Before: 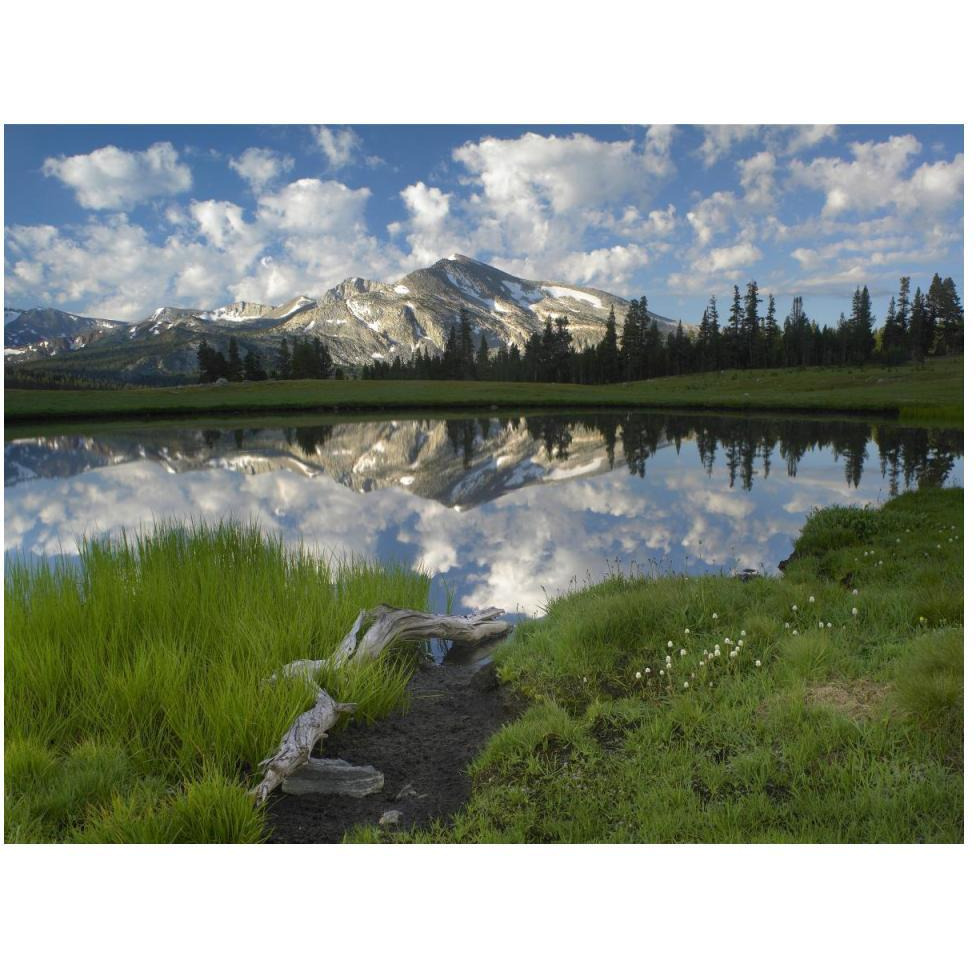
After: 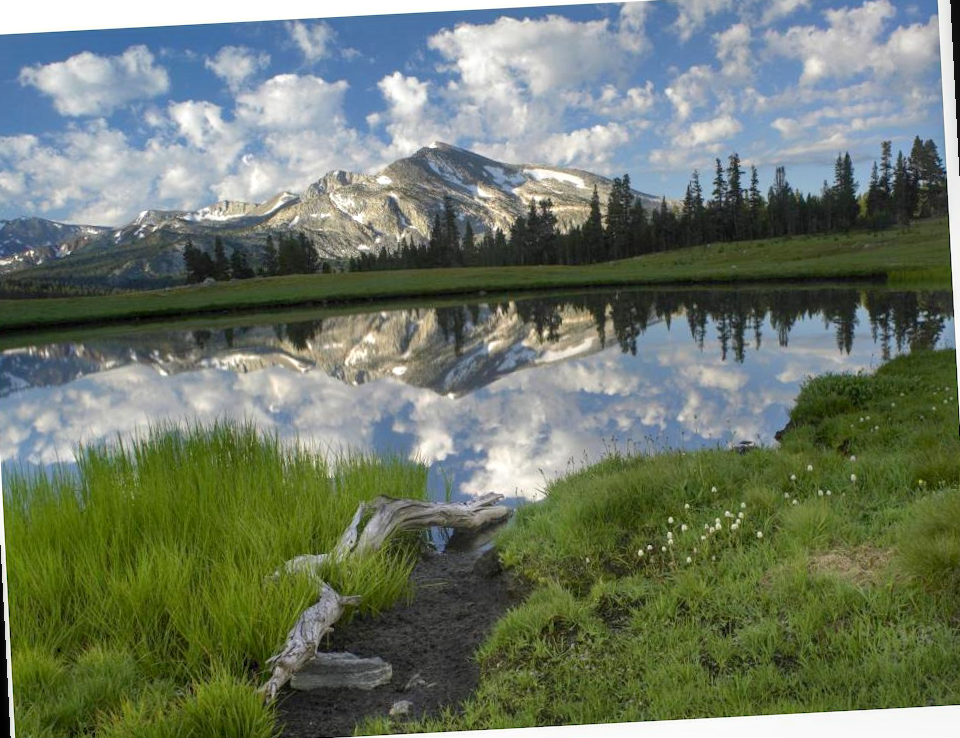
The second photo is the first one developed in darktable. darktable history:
local contrast: on, module defaults
levels: levels [0, 0.478, 1]
crop: top 7.625%, bottom 8.027%
rotate and perspective: rotation -3°, crop left 0.031, crop right 0.968, crop top 0.07, crop bottom 0.93
